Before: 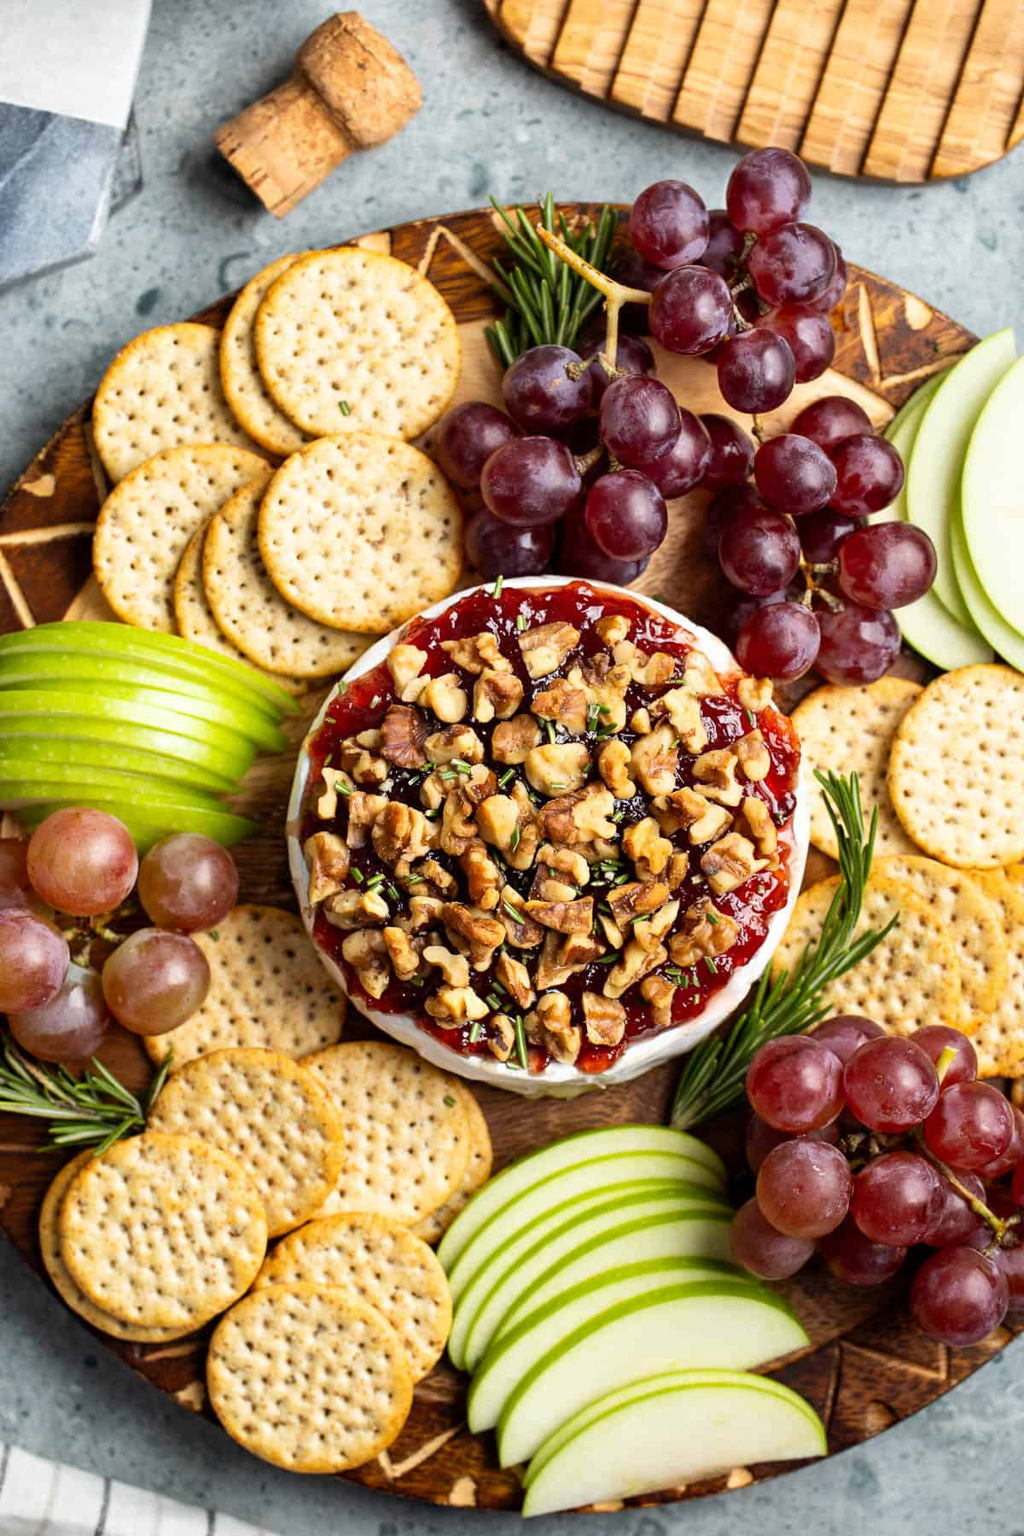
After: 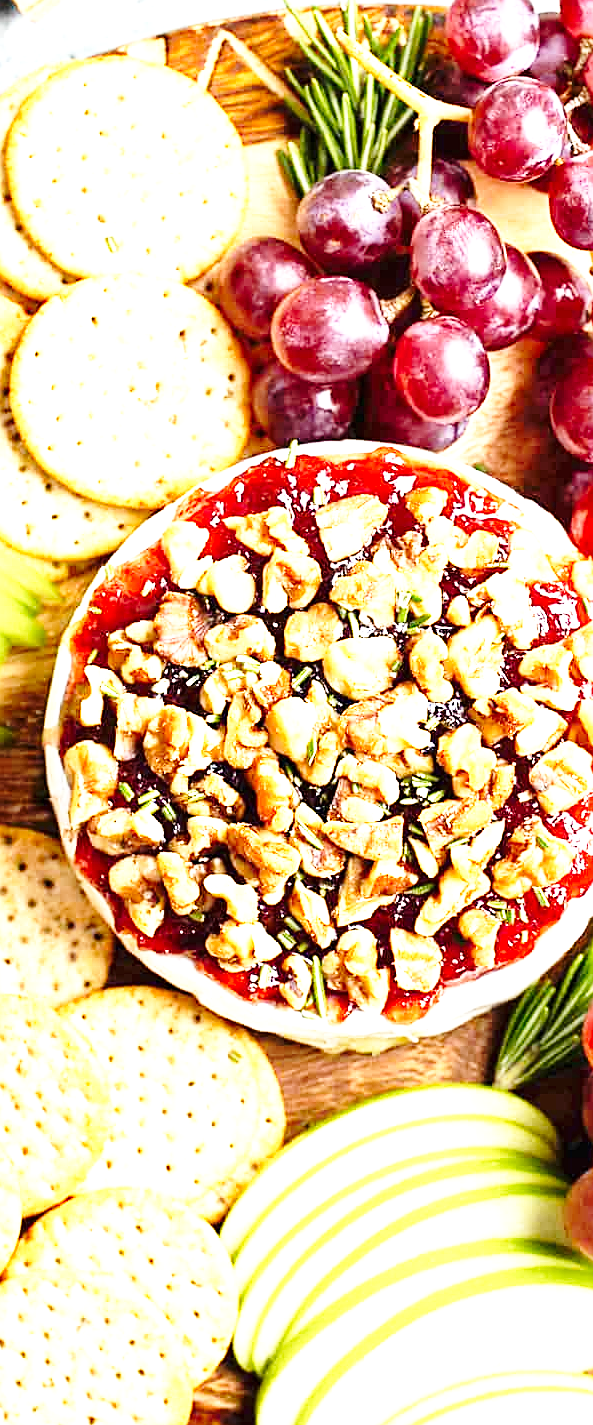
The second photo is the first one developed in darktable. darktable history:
exposure: black level correction 0, exposure 1.662 EV, compensate exposure bias true, compensate highlight preservation false
crop and rotate: angle 0.011°, left 24.382%, top 13.035%, right 26.136%, bottom 7.748%
base curve: curves: ch0 [(0, 0) (0.028, 0.03) (0.121, 0.232) (0.46, 0.748) (0.859, 0.968) (1, 1)], preserve colors none
sharpen: on, module defaults
